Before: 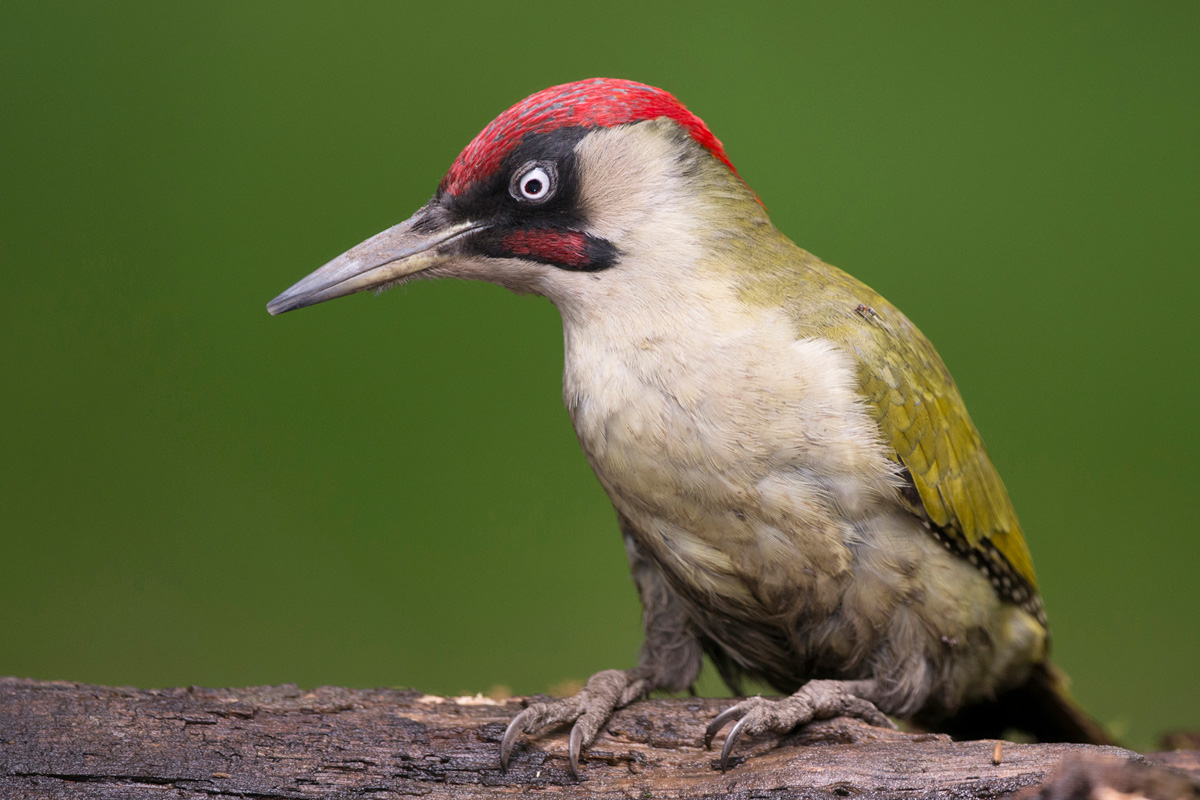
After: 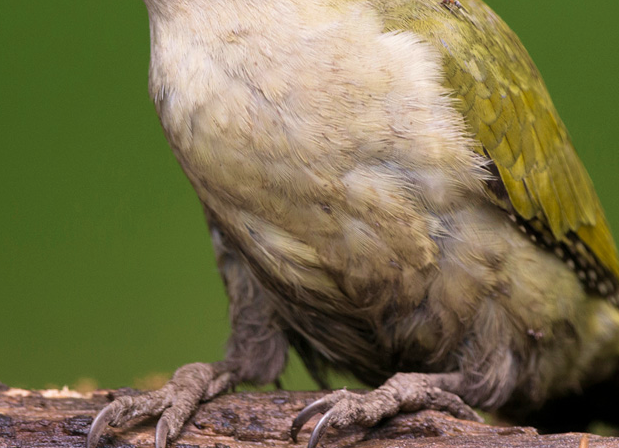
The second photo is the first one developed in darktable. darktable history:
velvia: strength 30.09%
shadows and highlights: shadows 6.59, soften with gaussian
crop: left 34.564%, top 38.485%, right 13.82%, bottom 5.441%
